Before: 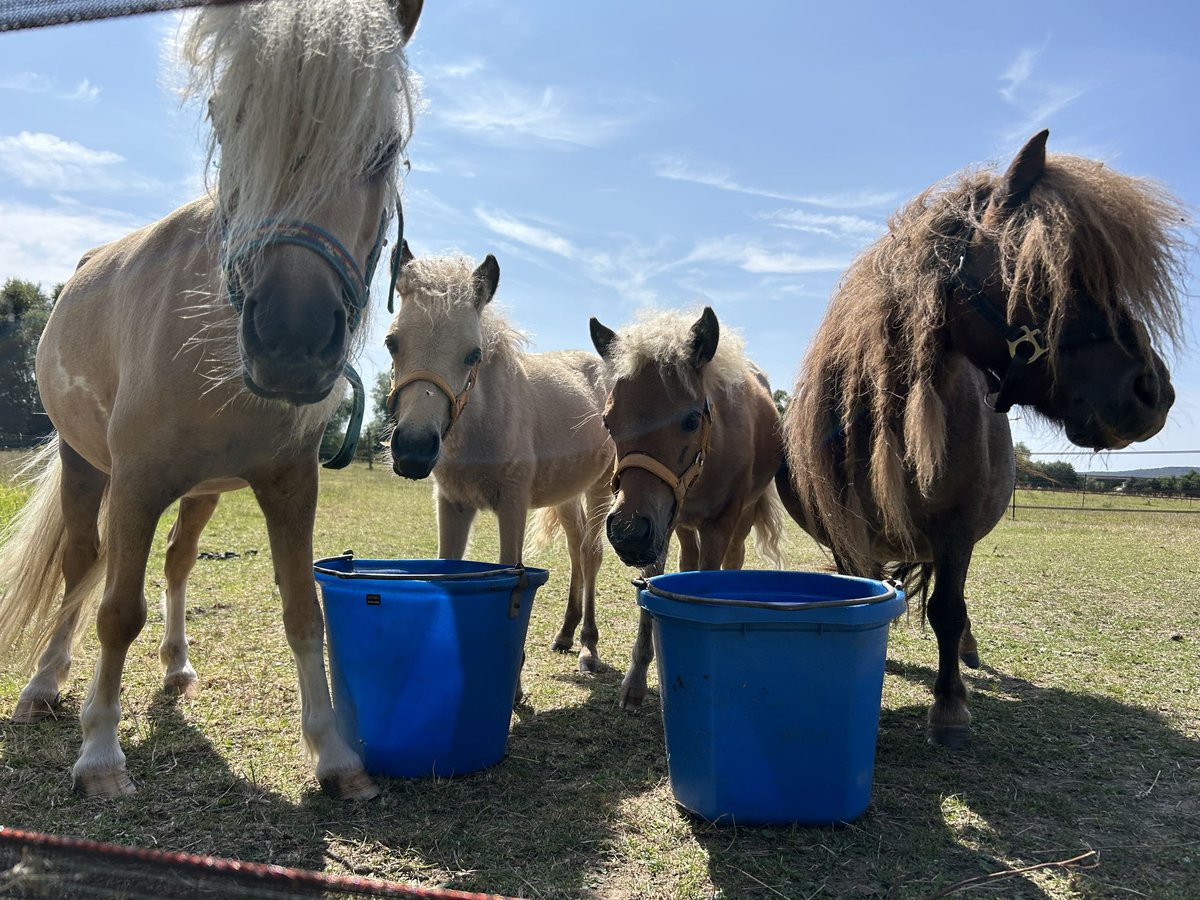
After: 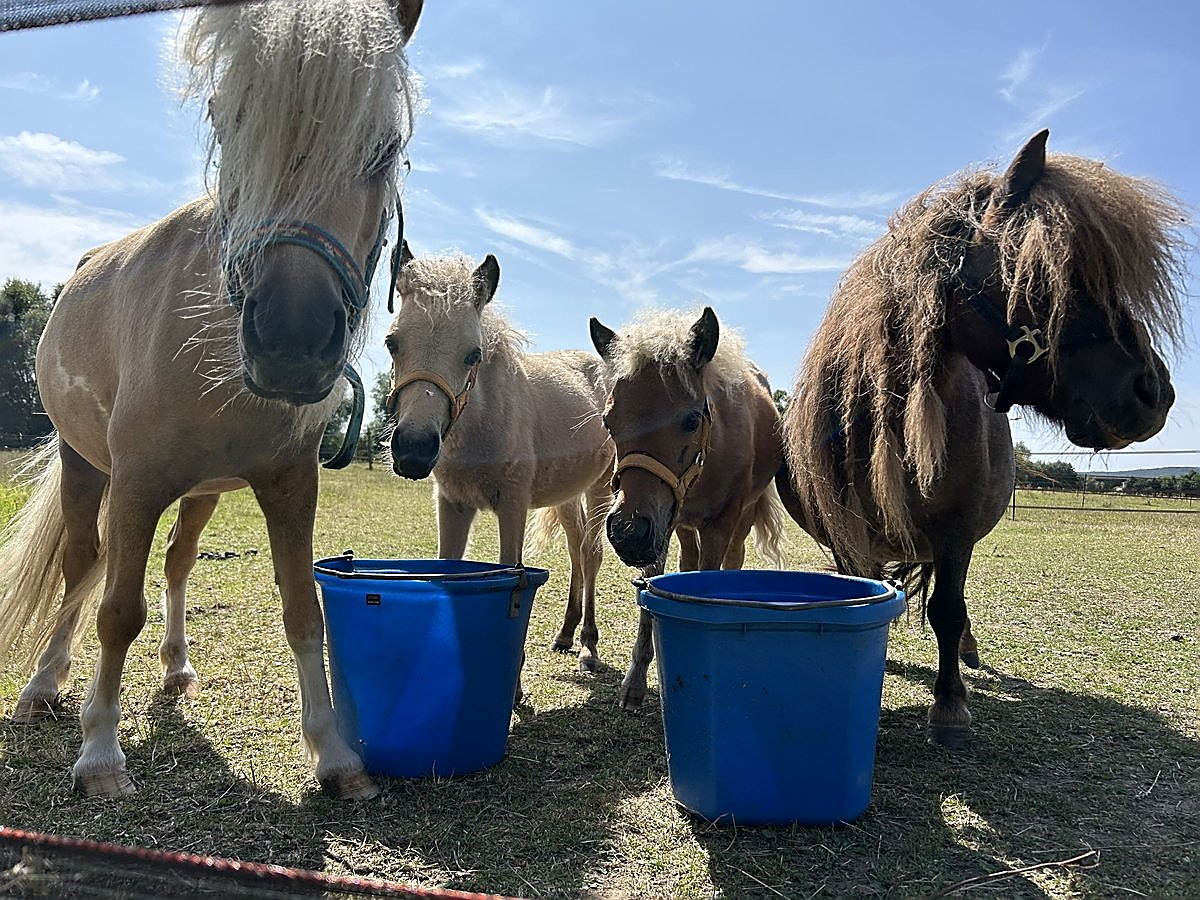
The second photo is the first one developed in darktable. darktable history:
sharpen: radius 1.422, amount 1.242, threshold 0.789
